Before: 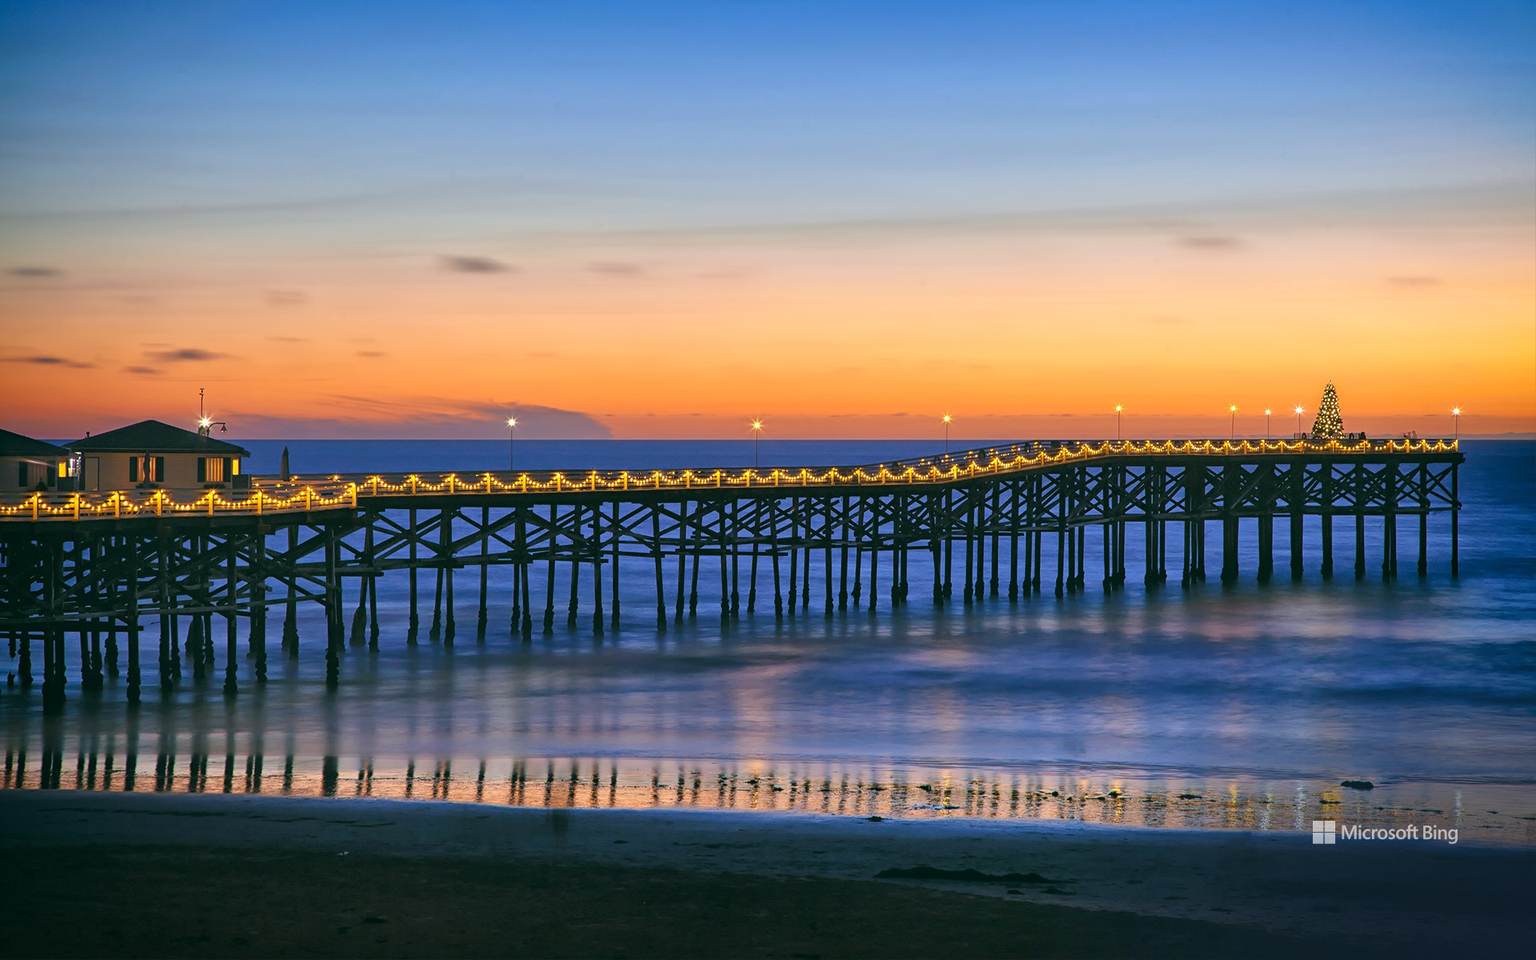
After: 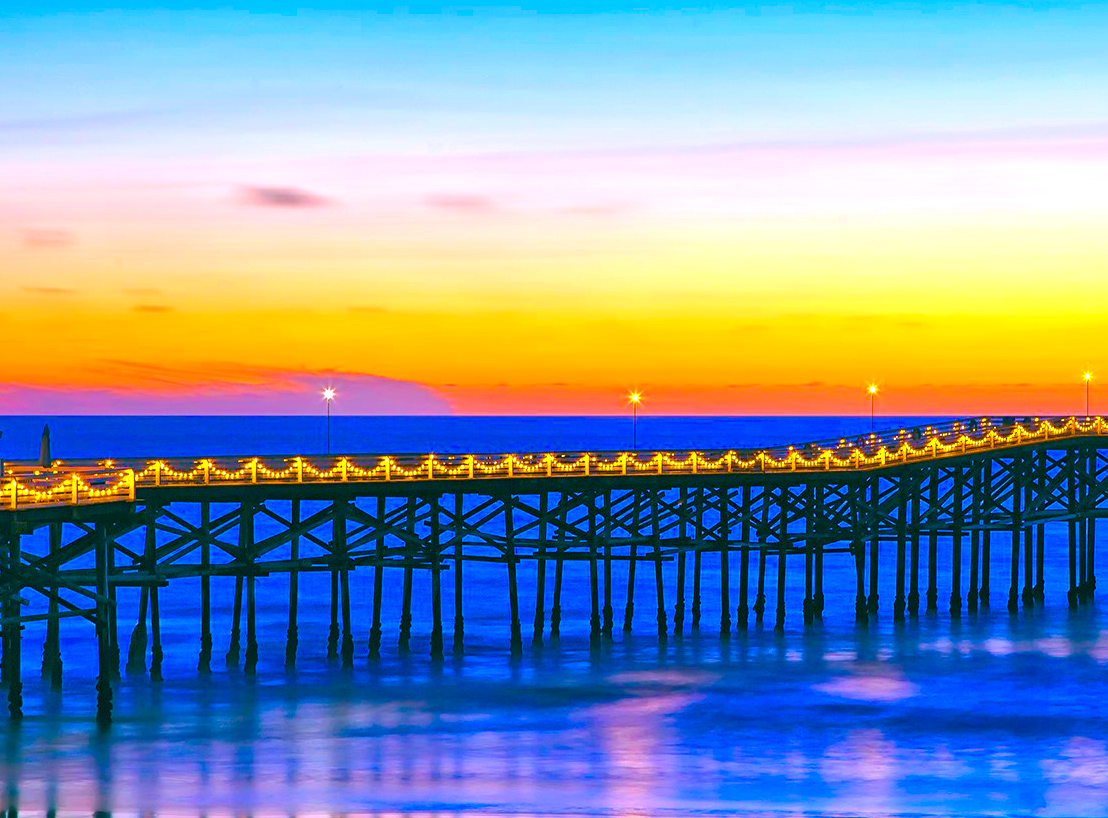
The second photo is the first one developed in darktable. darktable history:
color calibration: illuminant custom, x 0.363, y 0.385, temperature 4528.03 K
color balance rgb: linear chroma grading › global chroma 25%, perceptual saturation grading › global saturation 40%, perceptual saturation grading › highlights -50%, perceptual saturation grading › shadows 30%, perceptual brilliance grading › global brilliance 25%, global vibrance 60%
crop: left 16.202%, top 11.208%, right 26.045%, bottom 20.557%
